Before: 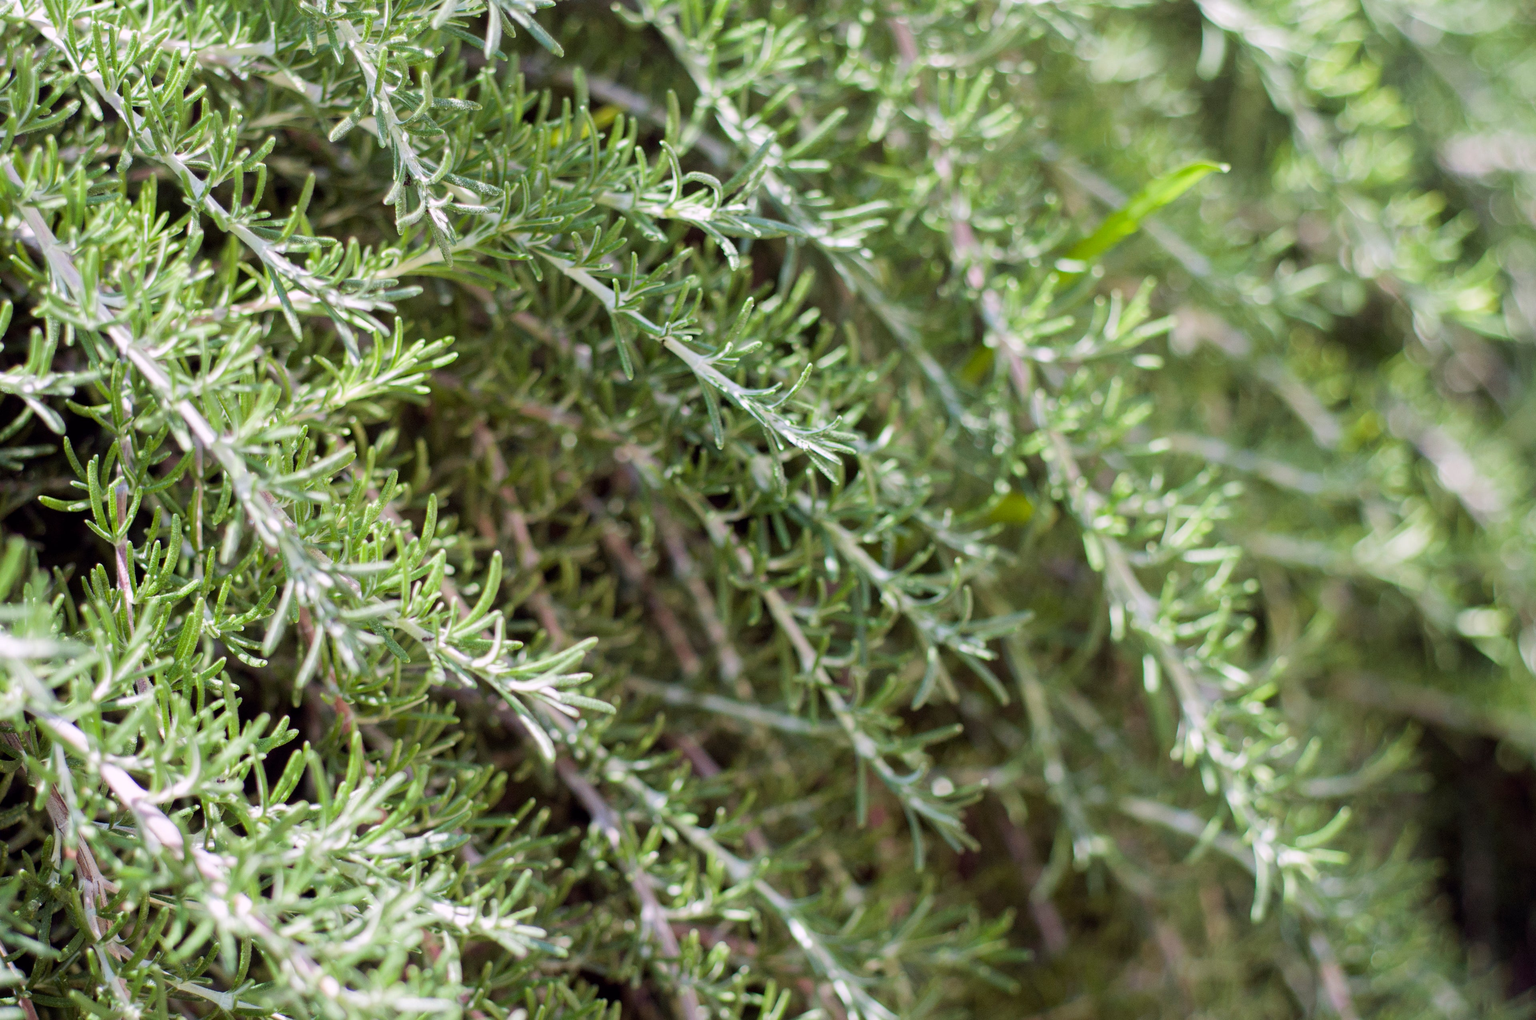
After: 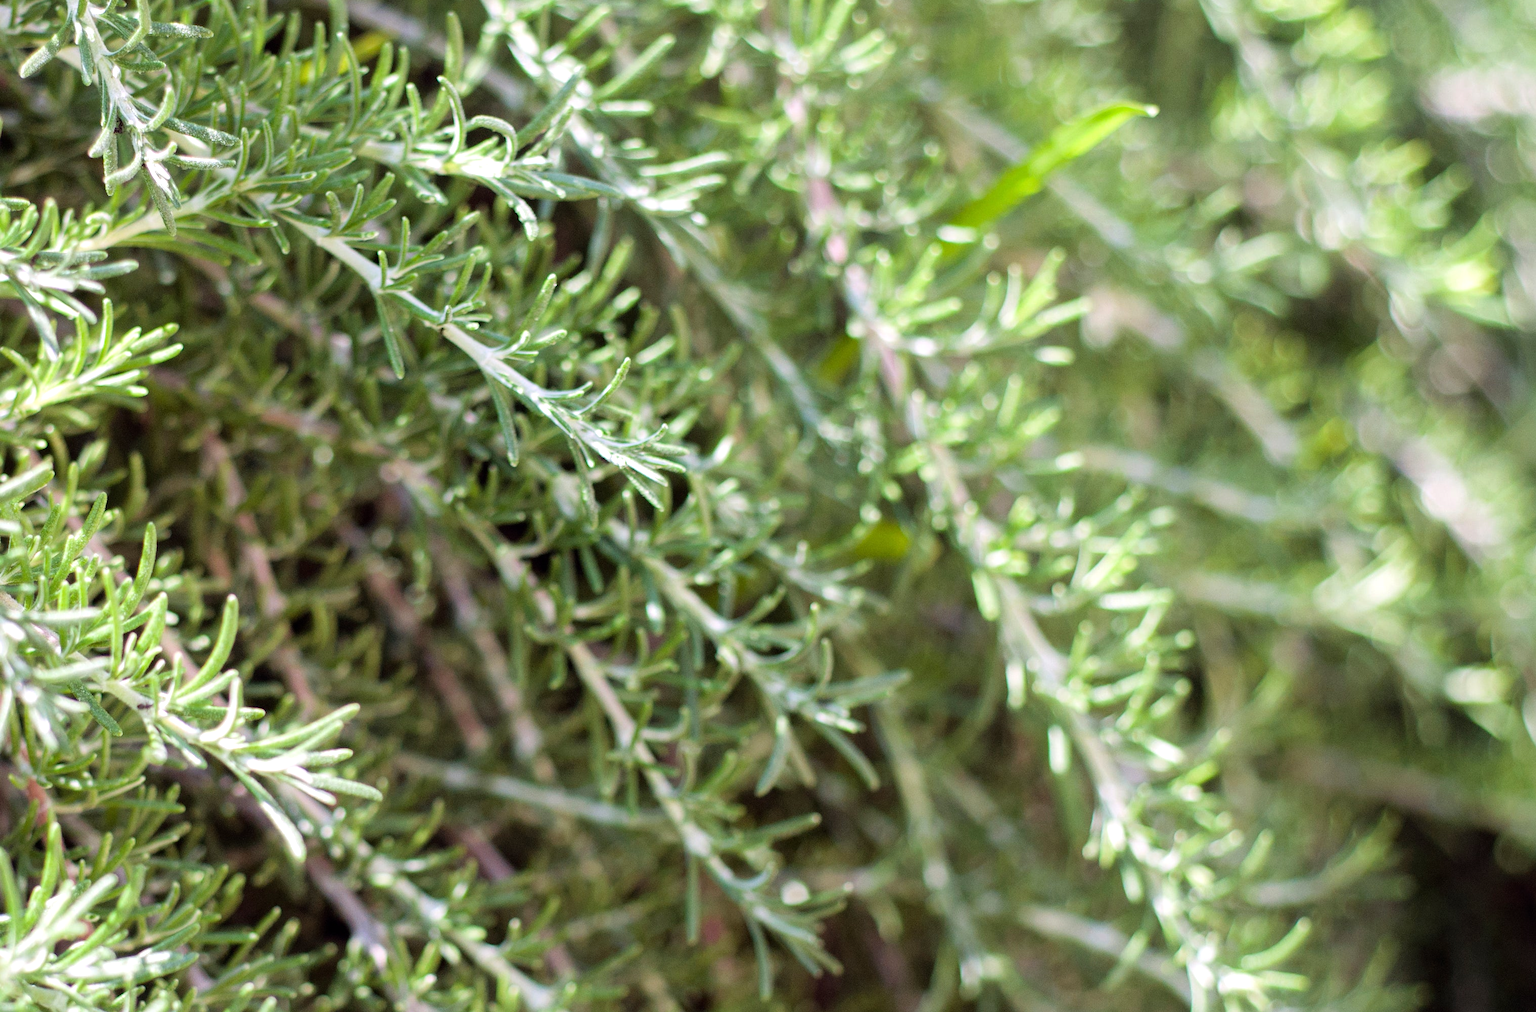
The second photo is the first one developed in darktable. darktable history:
crop and rotate: left 20.427%, top 7.891%, right 0.425%, bottom 13.503%
tone equalizer: -8 EV -0.444 EV, -7 EV -0.404 EV, -6 EV -0.301 EV, -5 EV -0.257 EV, -3 EV 0.208 EV, -2 EV 0.318 EV, -1 EV 0.376 EV, +0 EV 0.409 EV
